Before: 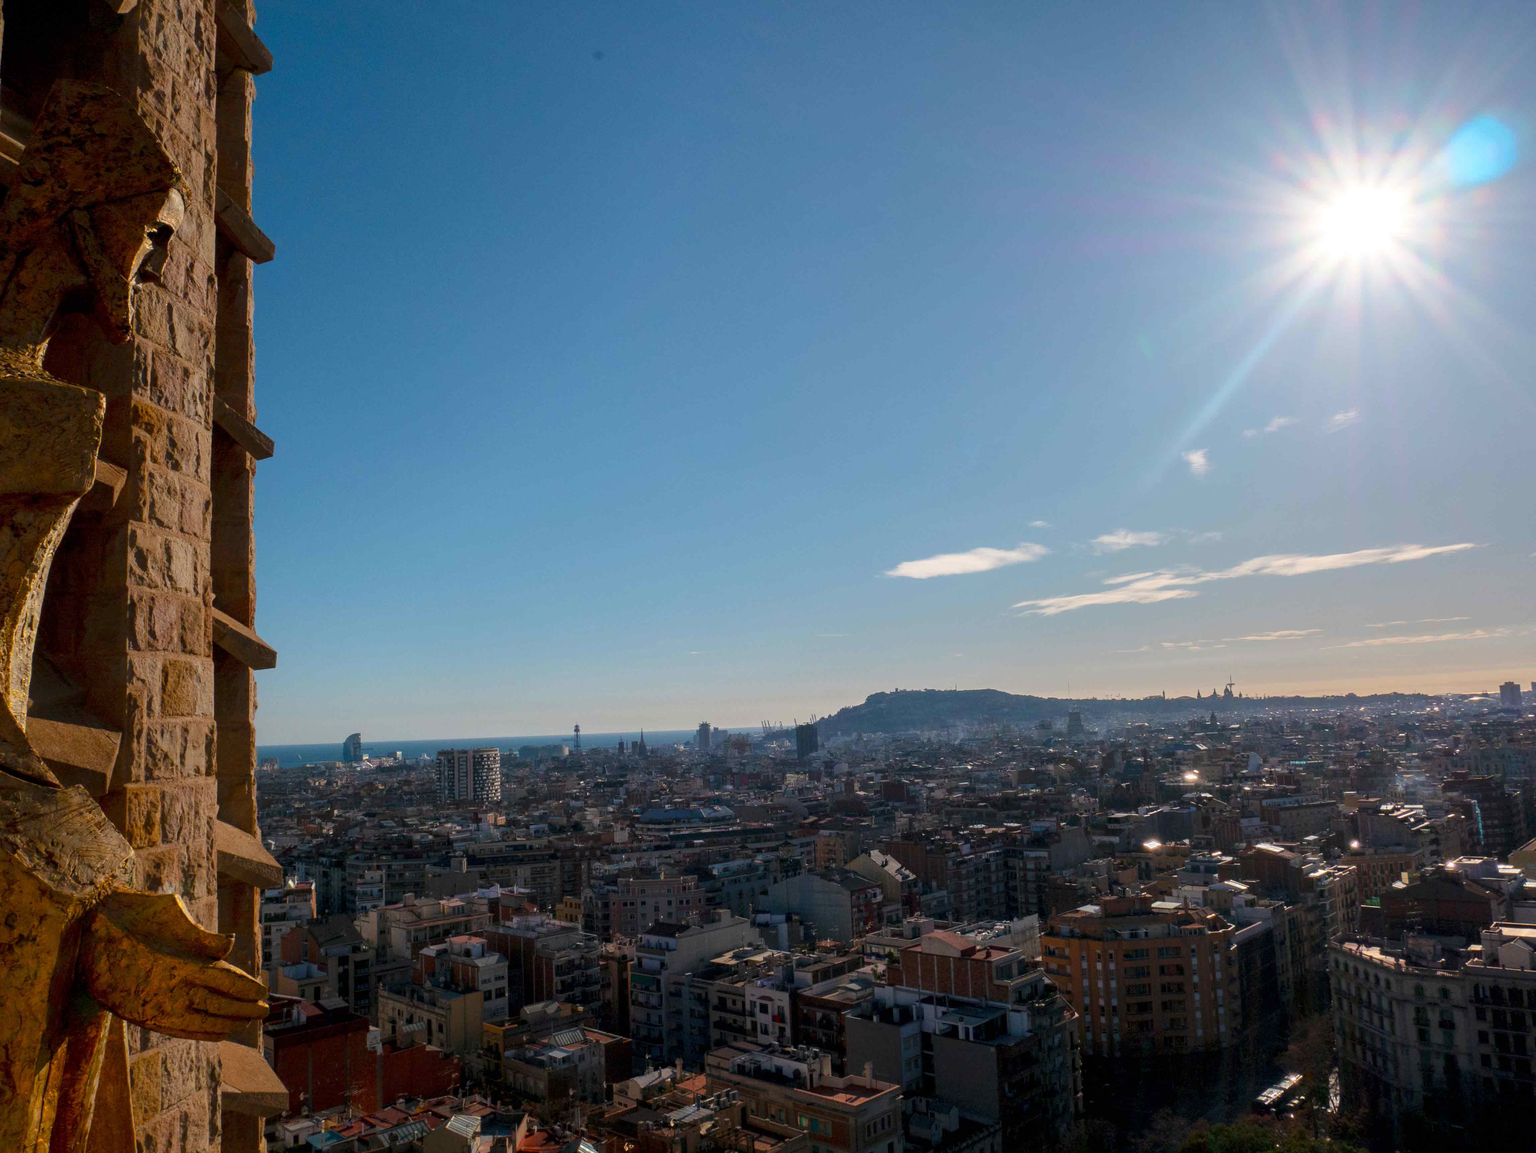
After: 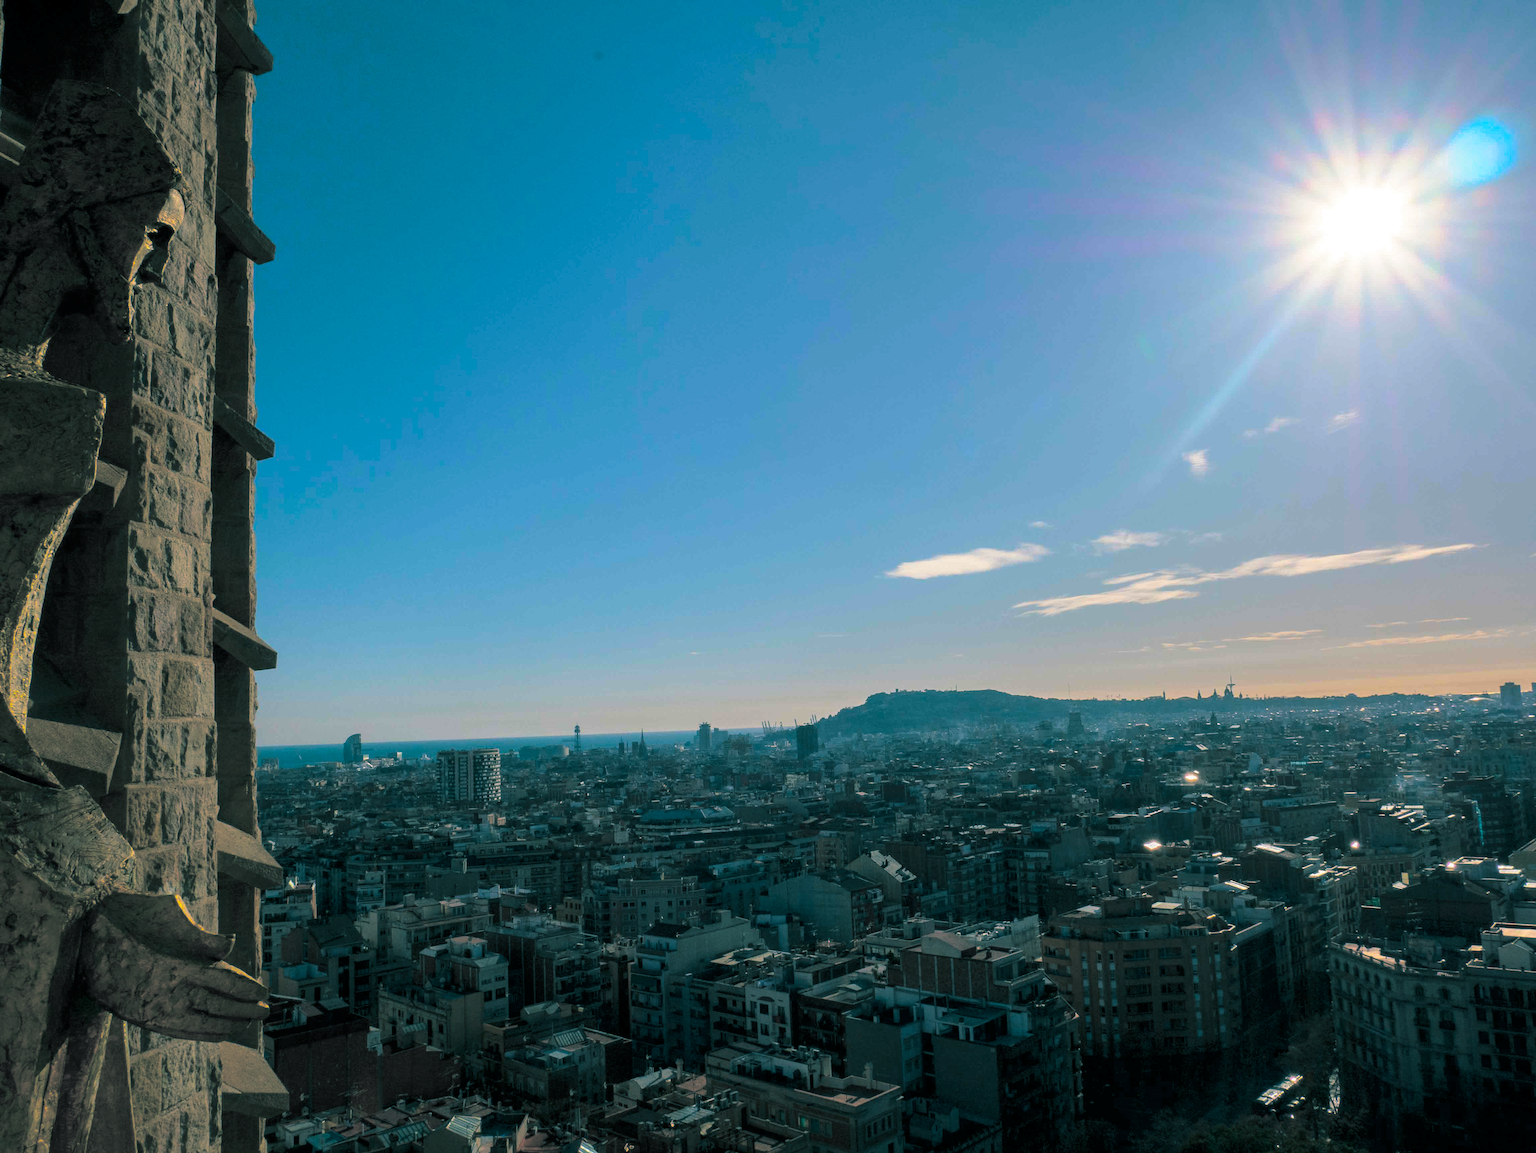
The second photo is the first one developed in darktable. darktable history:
color balance rgb: linear chroma grading › global chroma 33.4%
split-toning: shadows › hue 186.43°, highlights › hue 49.29°, compress 30.29%
